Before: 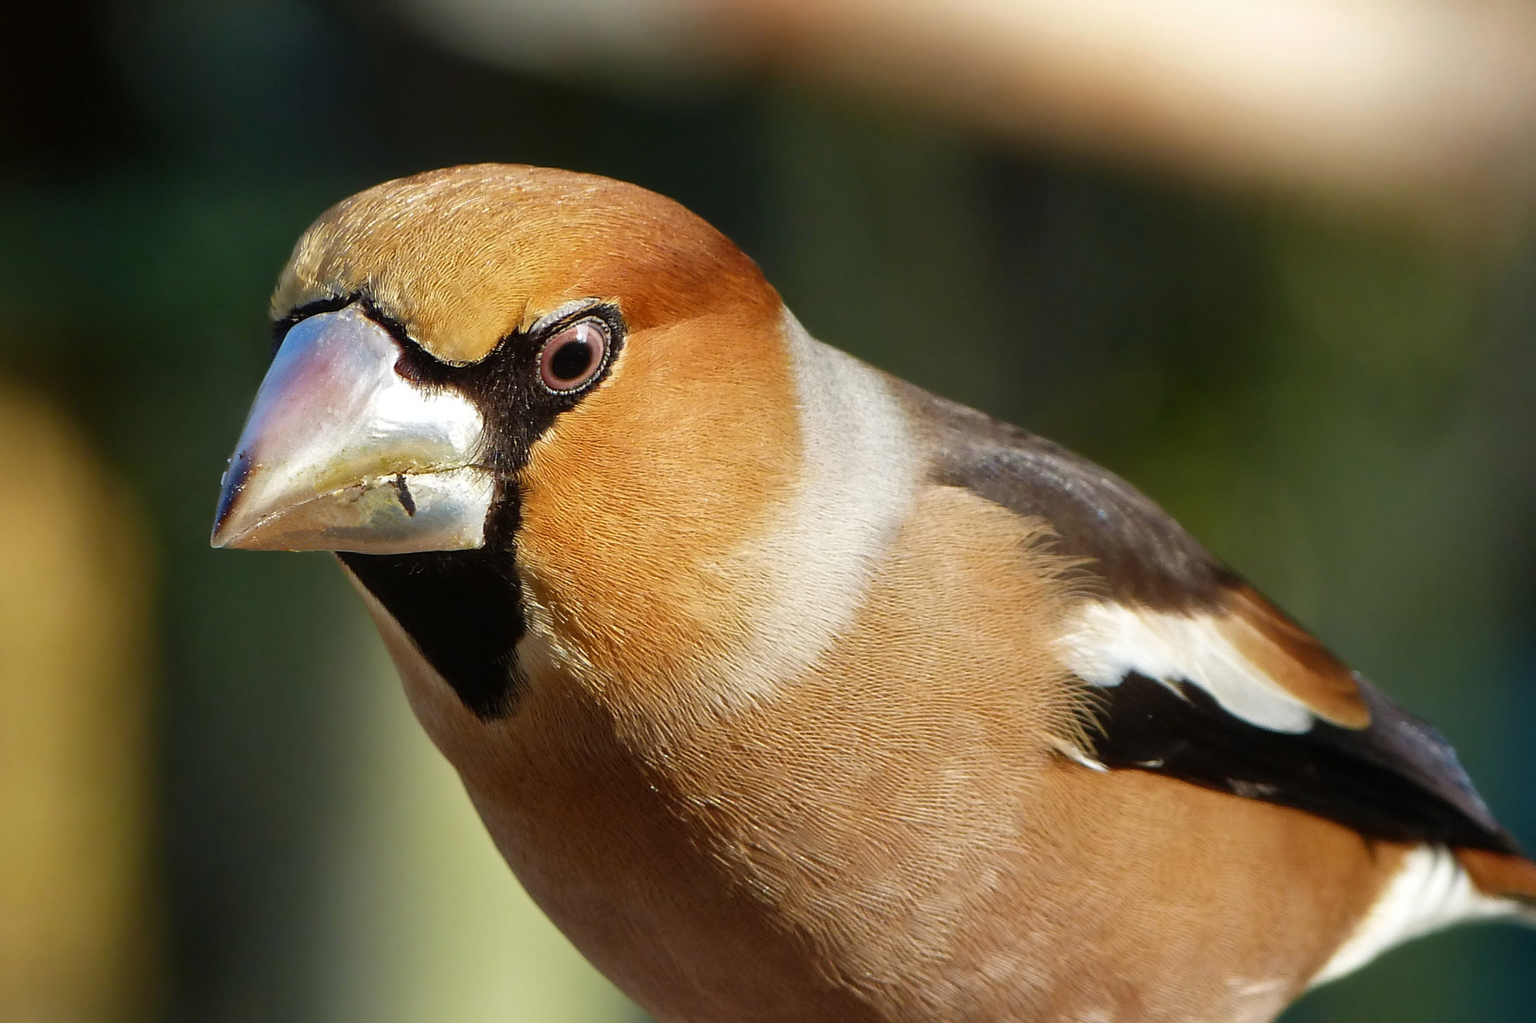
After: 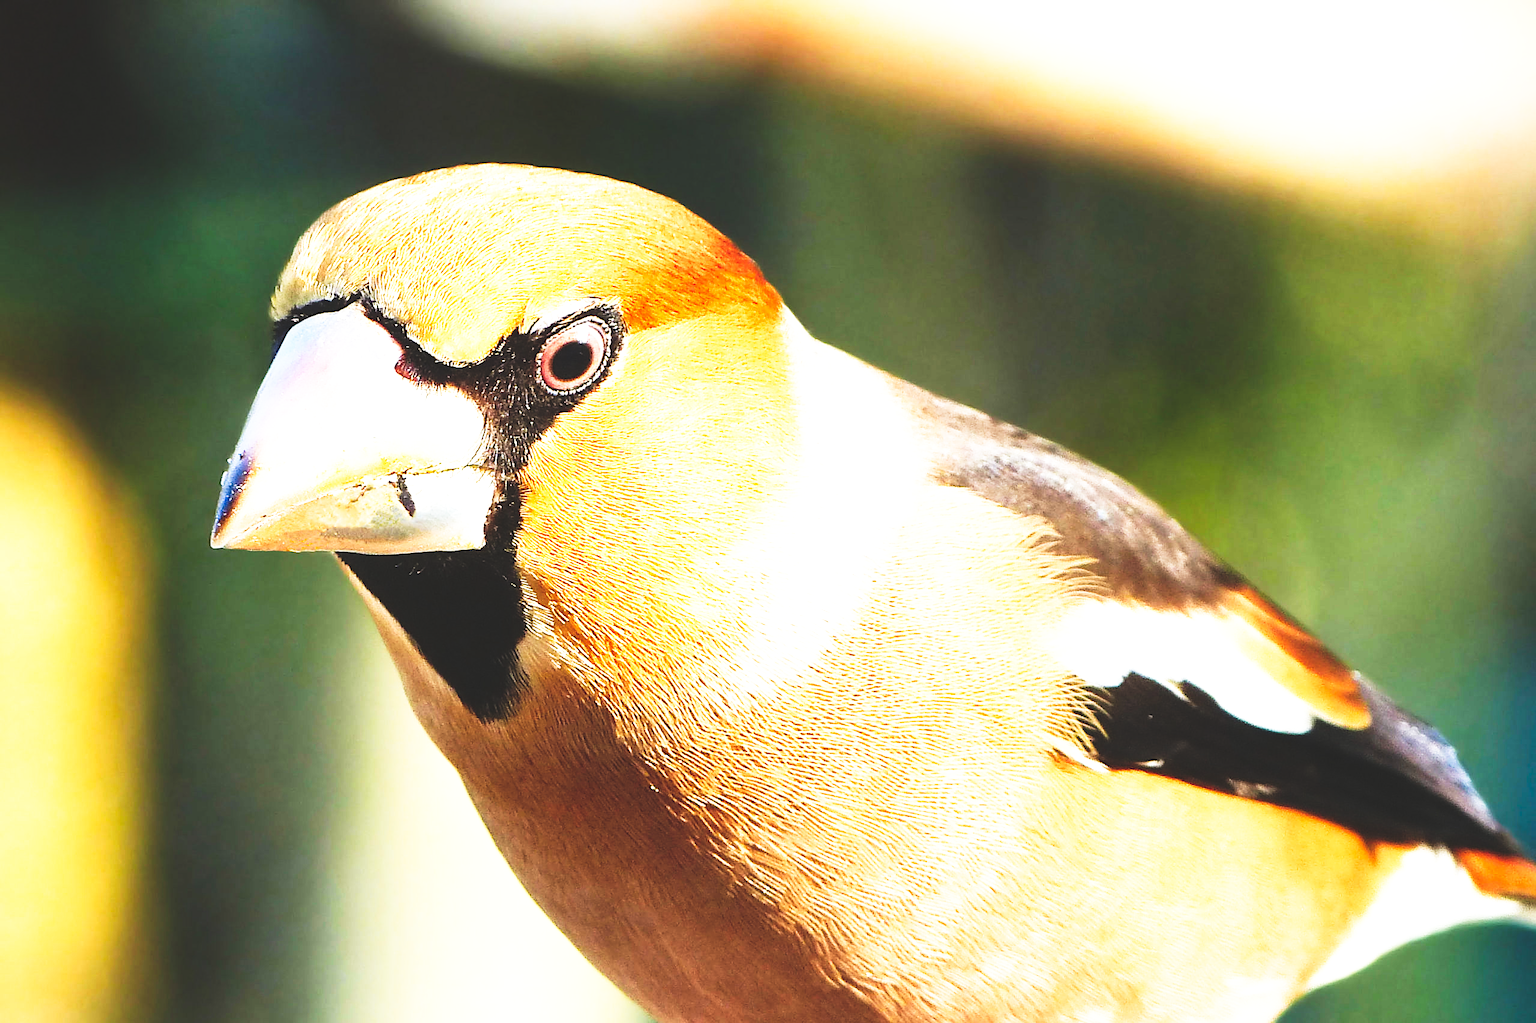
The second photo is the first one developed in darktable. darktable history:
sharpen: on, module defaults
white balance: emerald 1
tone curve: curves: ch0 [(0, 0) (0.003, 0.003) (0.011, 0.006) (0.025, 0.01) (0.044, 0.016) (0.069, 0.02) (0.1, 0.025) (0.136, 0.034) (0.177, 0.051) (0.224, 0.08) (0.277, 0.131) (0.335, 0.209) (0.399, 0.328) (0.468, 0.47) (0.543, 0.629) (0.623, 0.788) (0.709, 0.903) (0.801, 0.965) (0.898, 0.989) (1, 1)], preserve colors none
exposure: black level correction -0.023, exposure 1.397 EV, compensate highlight preservation false
